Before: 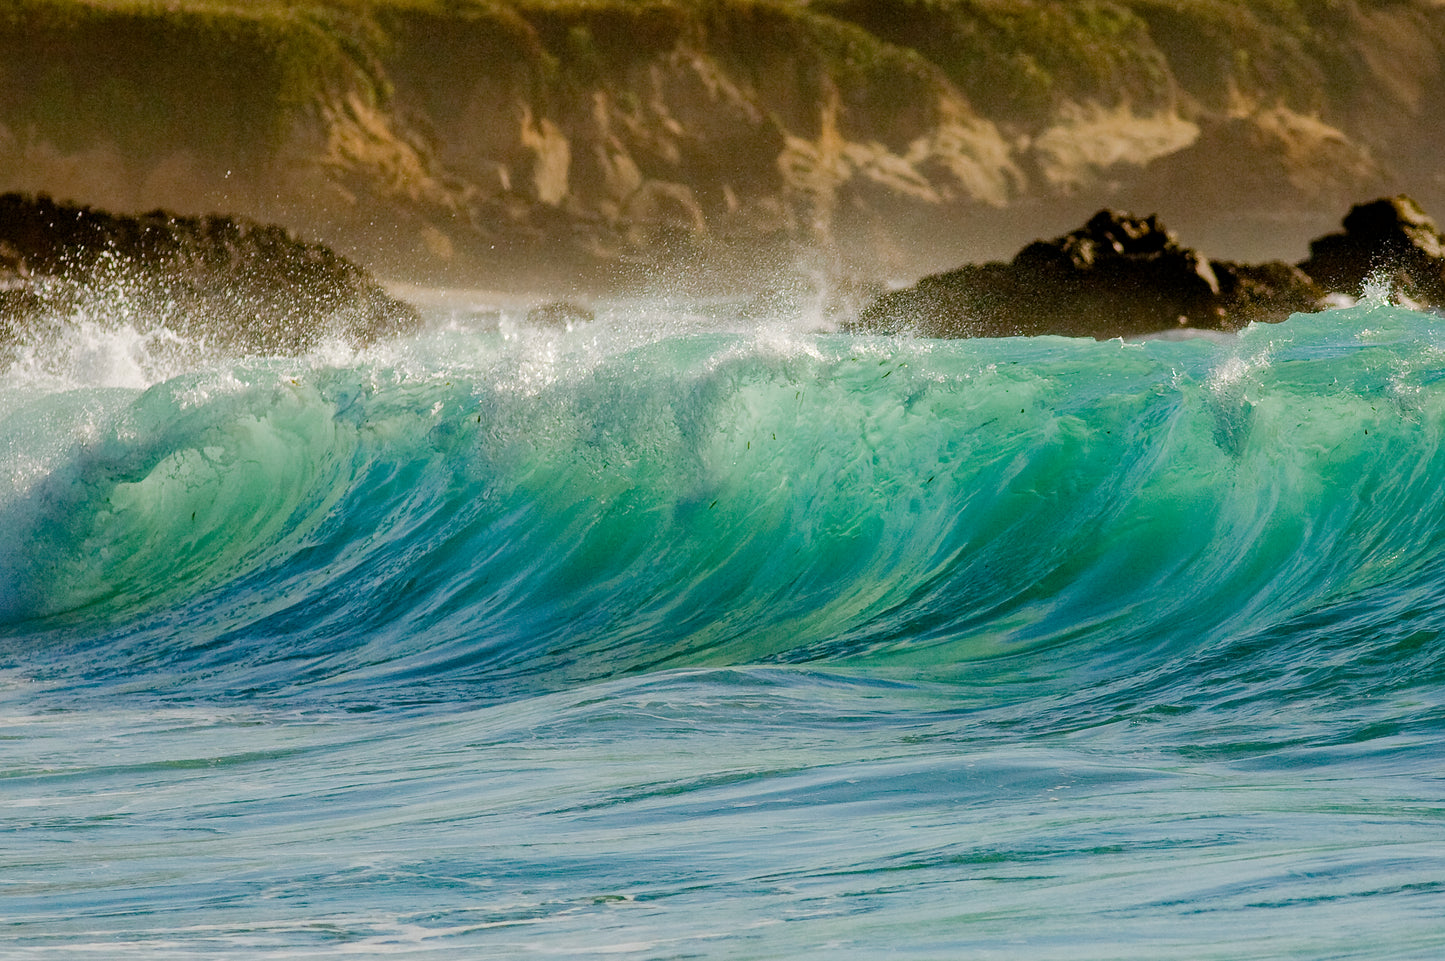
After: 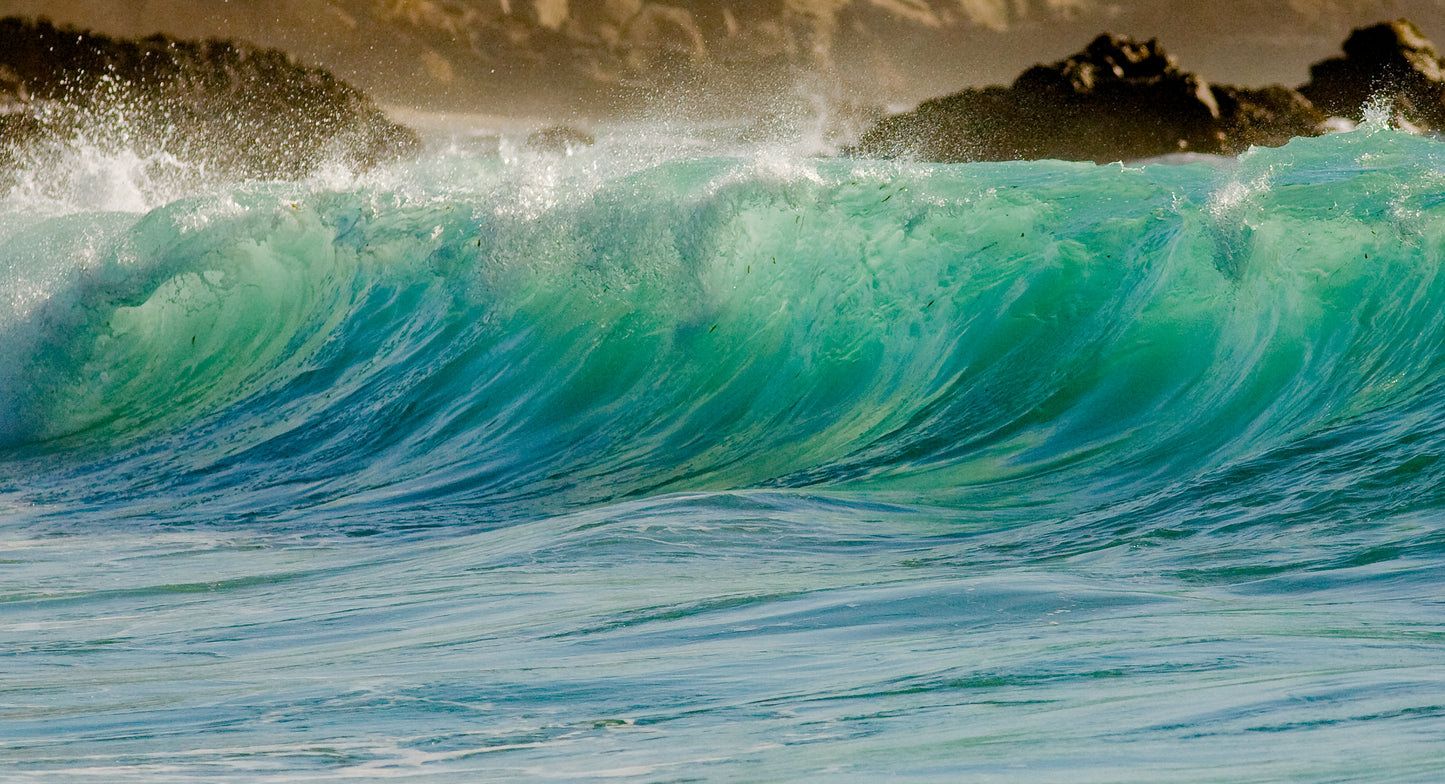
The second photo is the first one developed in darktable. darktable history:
crop and rotate: top 18.332%
